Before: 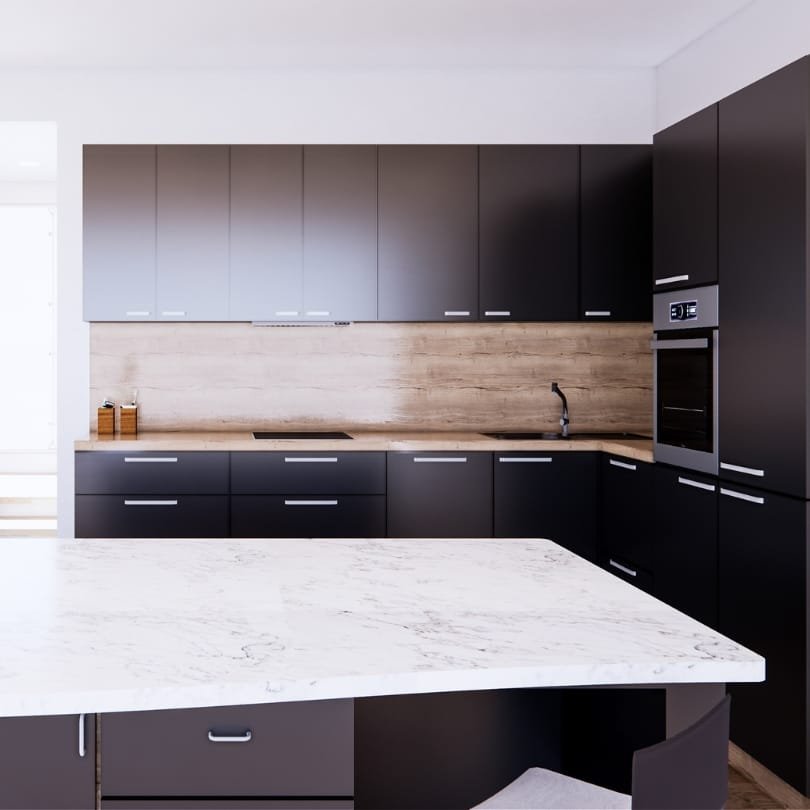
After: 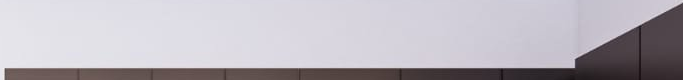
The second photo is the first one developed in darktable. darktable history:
crop and rotate: left 9.644%, top 9.491%, right 6.021%, bottom 80.509%
